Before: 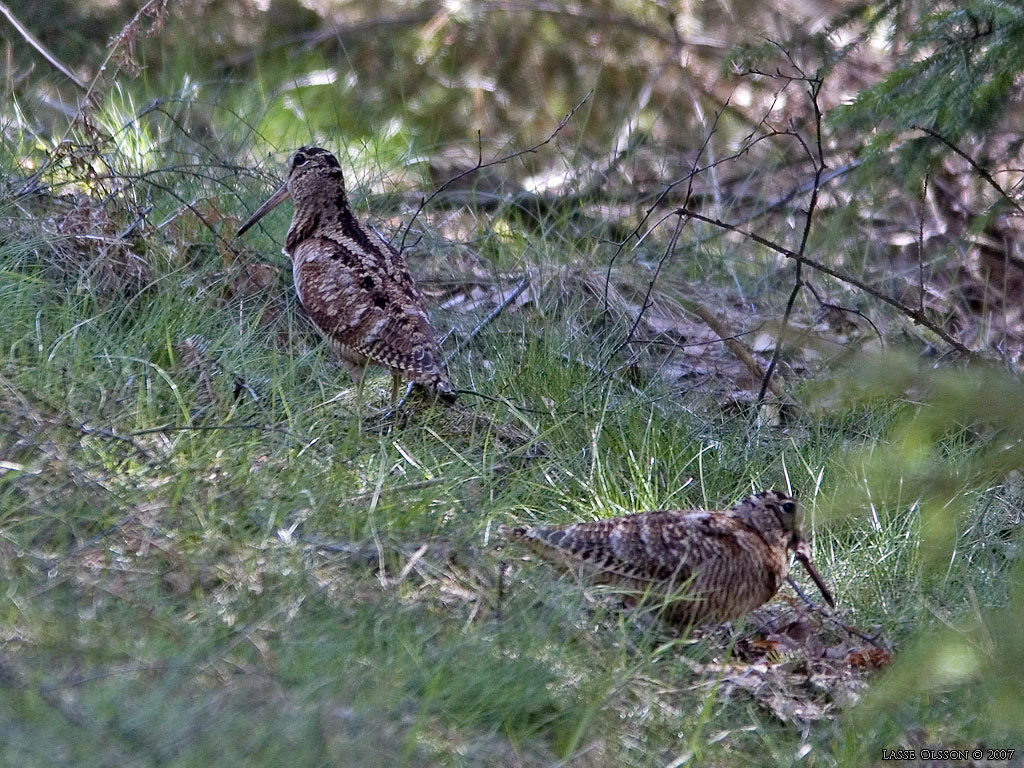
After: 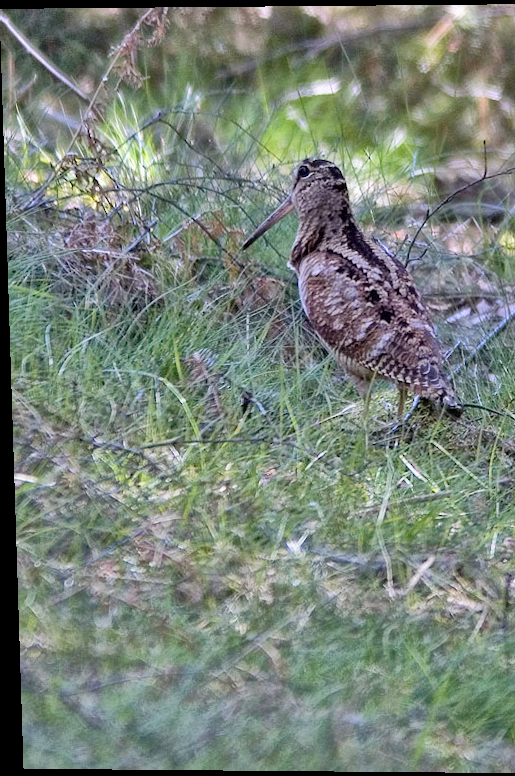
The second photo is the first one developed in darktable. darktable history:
rotate and perspective: lens shift (vertical) 0.048, lens shift (horizontal) -0.024, automatic cropping off
exposure: exposure 0.661 EV, compensate highlight preservation false
crop and rotate: left 0%, top 0%, right 50.845%
global tonemap: drago (1, 100), detail 1
